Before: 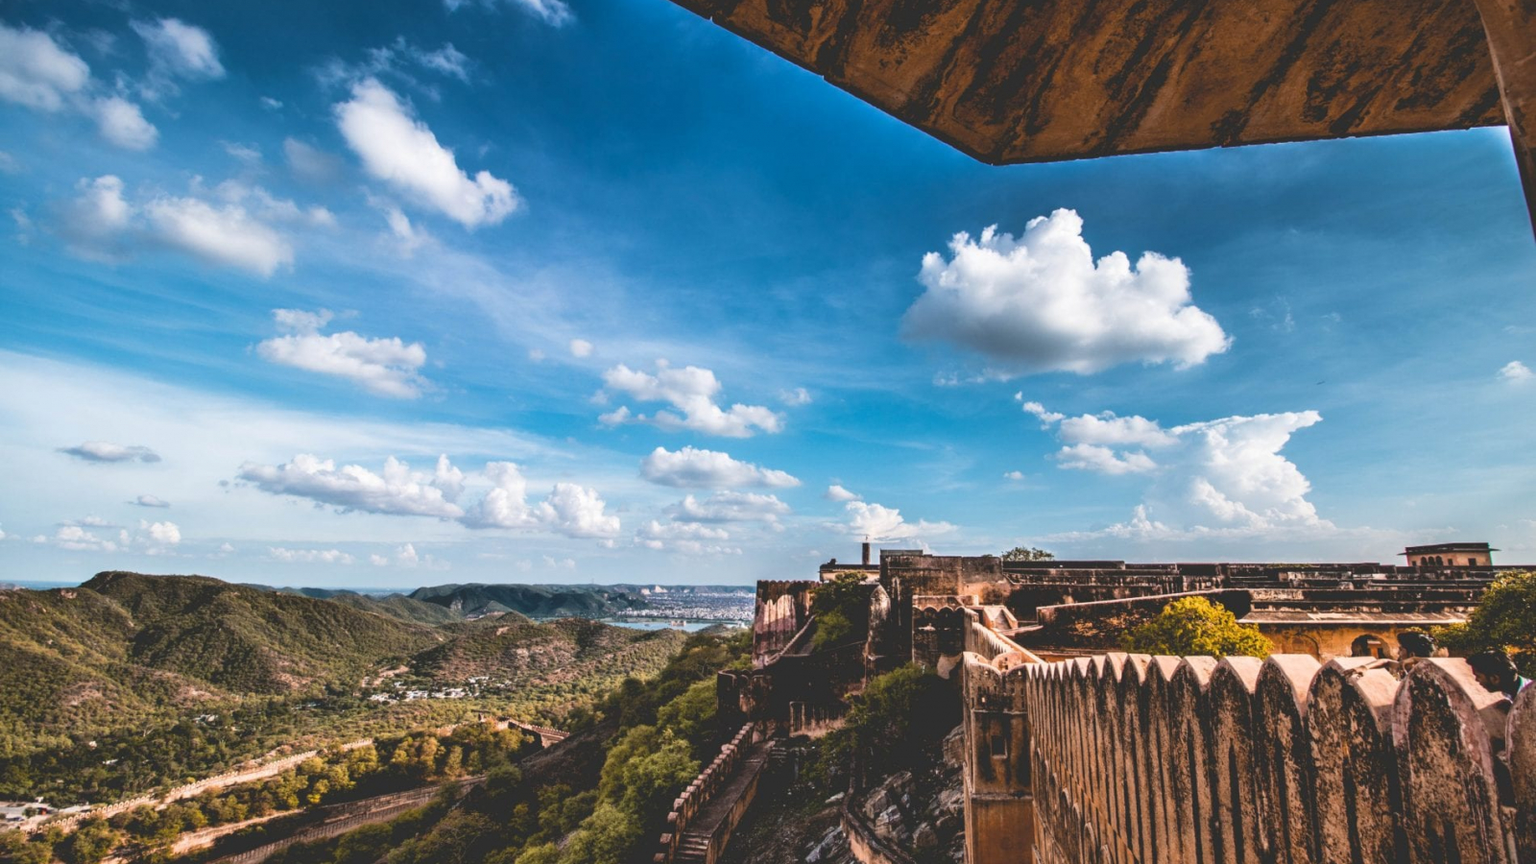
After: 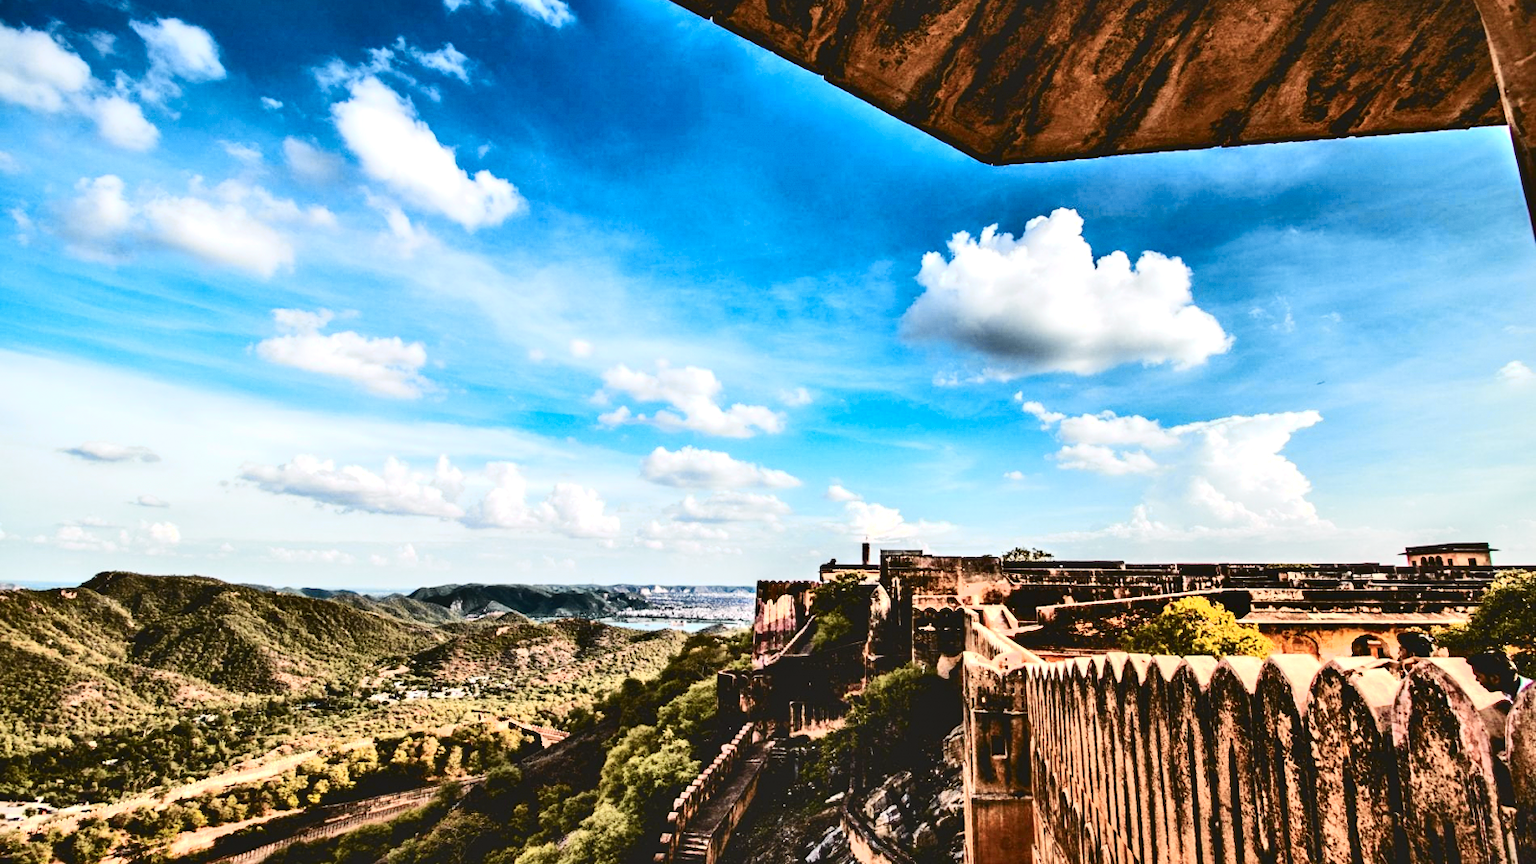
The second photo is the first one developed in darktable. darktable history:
tone curve: curves: ch0 [(0, 0.026) (0.184, 0.172) (0.391, 0.468) (0.446, 0.56) (0.605, 0.758) (0.831, 0.931) (0.992, 1)]; ch1 [(0, 0) (0.437, 0.447) (0.501, 0.502) (0.538, 0.539) (0.574, 0.589) (0.617, 0.64) (0.699, 0.749) (0.859, 0.919) (1, 1)]; ch2 [(0, 0) (0.33, 0.301) (0.421, 0.443) (0.447, 0.482) (0.499, 0.509) (0.538, 0.564) (0.585, 0.615) (0.664, 0.664) (1, 1)], color space Lab, independent channels, preserve colors none
base curve: curves: ch0 [(0, 0) (0.235, 0.266) (0.503, 0.496) (0.786, 0.72) (1, 1)], preserve colors none
contrast equalizer: octaves 7, y [[0.601, 0.6, 0.598, 0.598, 0.6, 0.601], [0.5 ×6], [0.5 ×6], [0 ×6], [0 ×6]]
contrast brightness saturation: contrast 0.17, saturation 0.303
